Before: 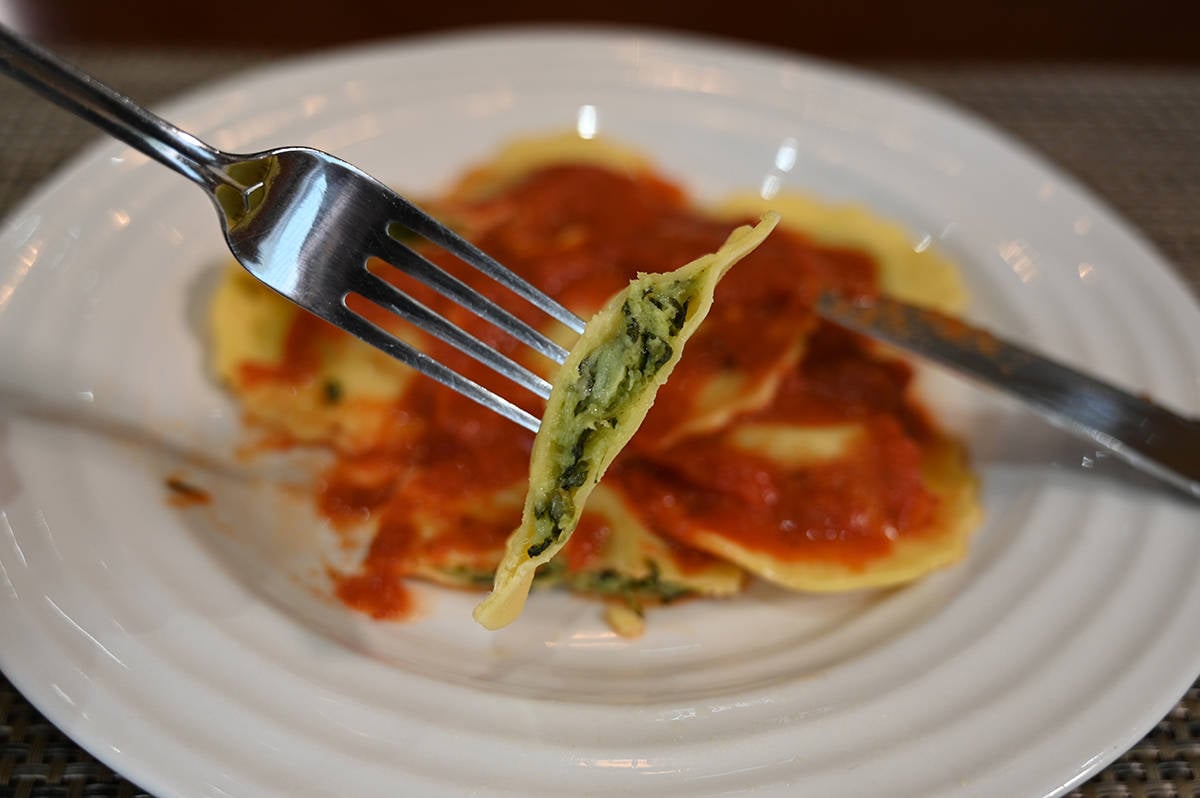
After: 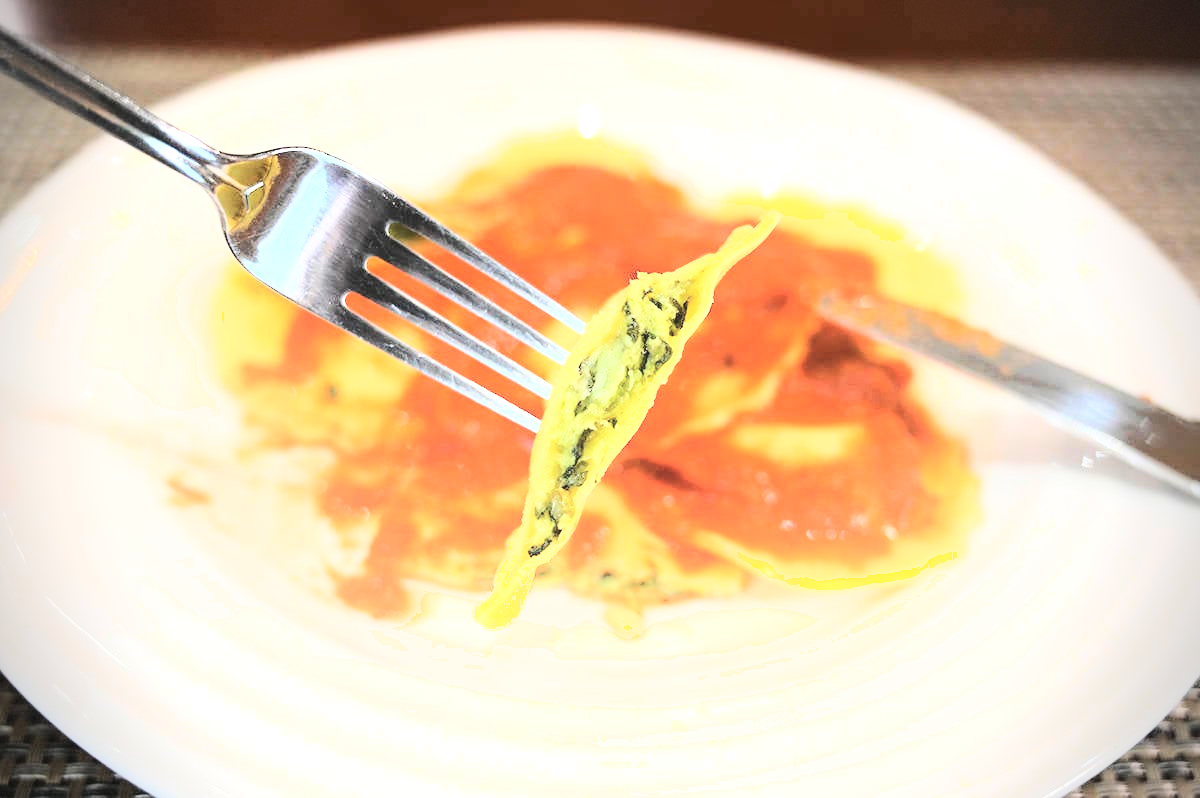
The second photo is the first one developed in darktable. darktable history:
vignetting: dithering 8-bit output, unbound false
base curve: curves: ch0 [(0, 0) (0.018, 0.026) (0.143, 0.37) (0.33, 0.731) (0.458, 0.853) (0.735, 0.965) (0.905, 0.986) (1, 1)]
shadows and highlights: shadows -24.28, highlights 49.77, soften with gaussian
exposure: black level correction -0.002, exposure 1.35 EV, compensate highlight preservation false
